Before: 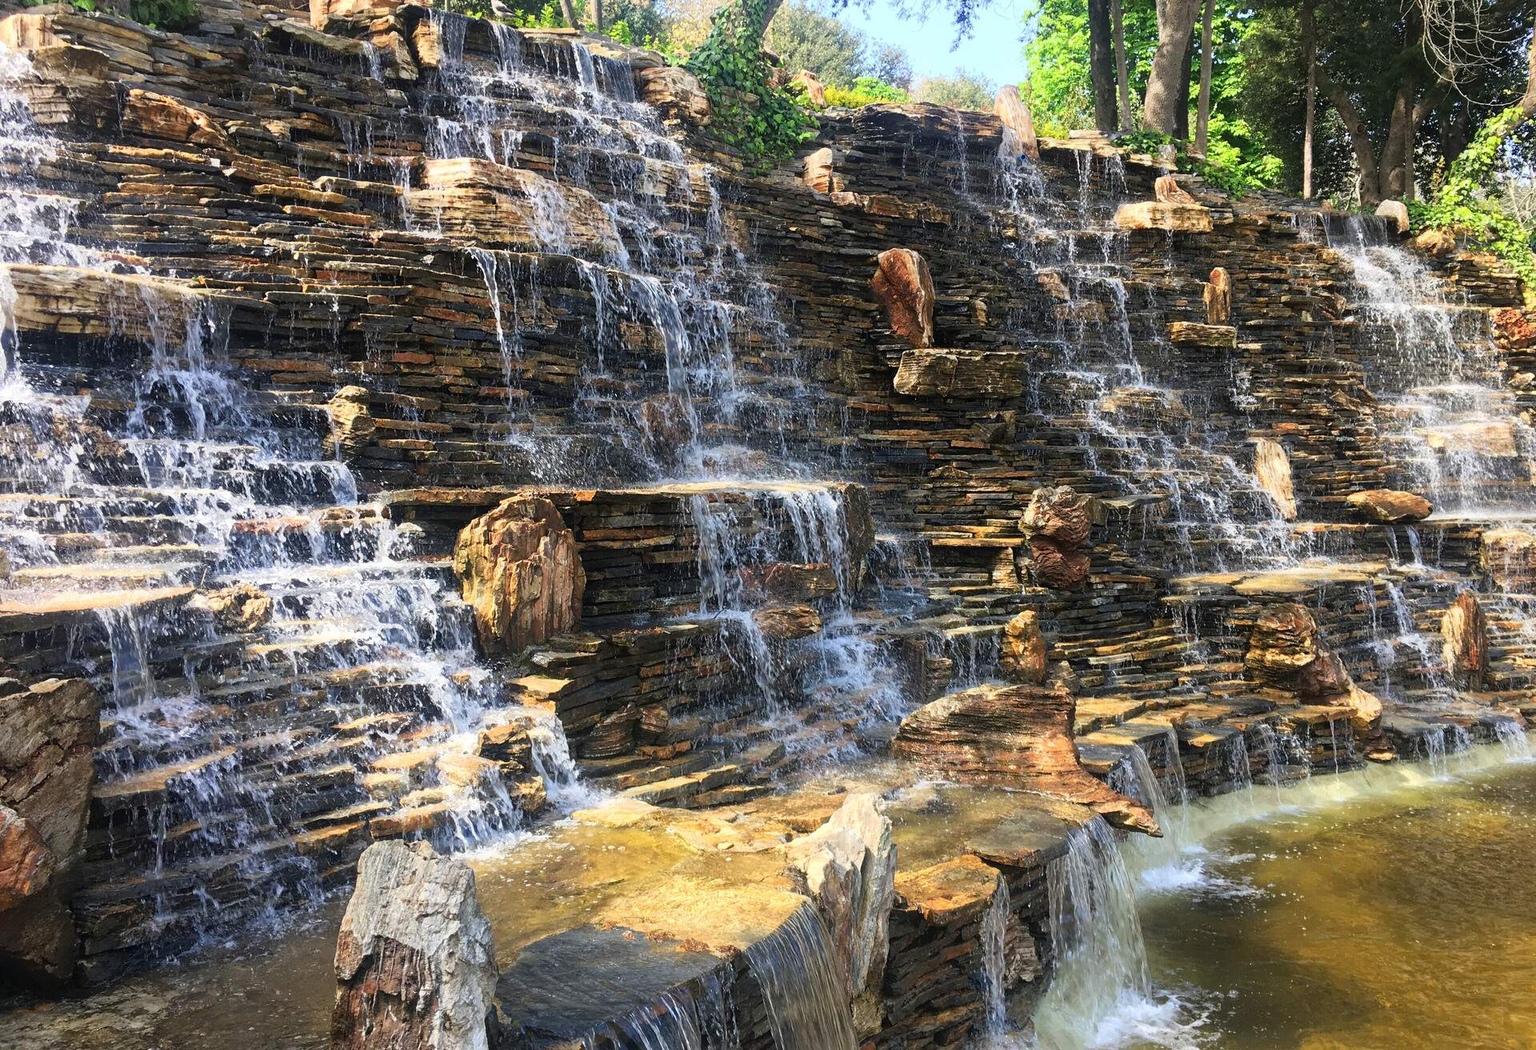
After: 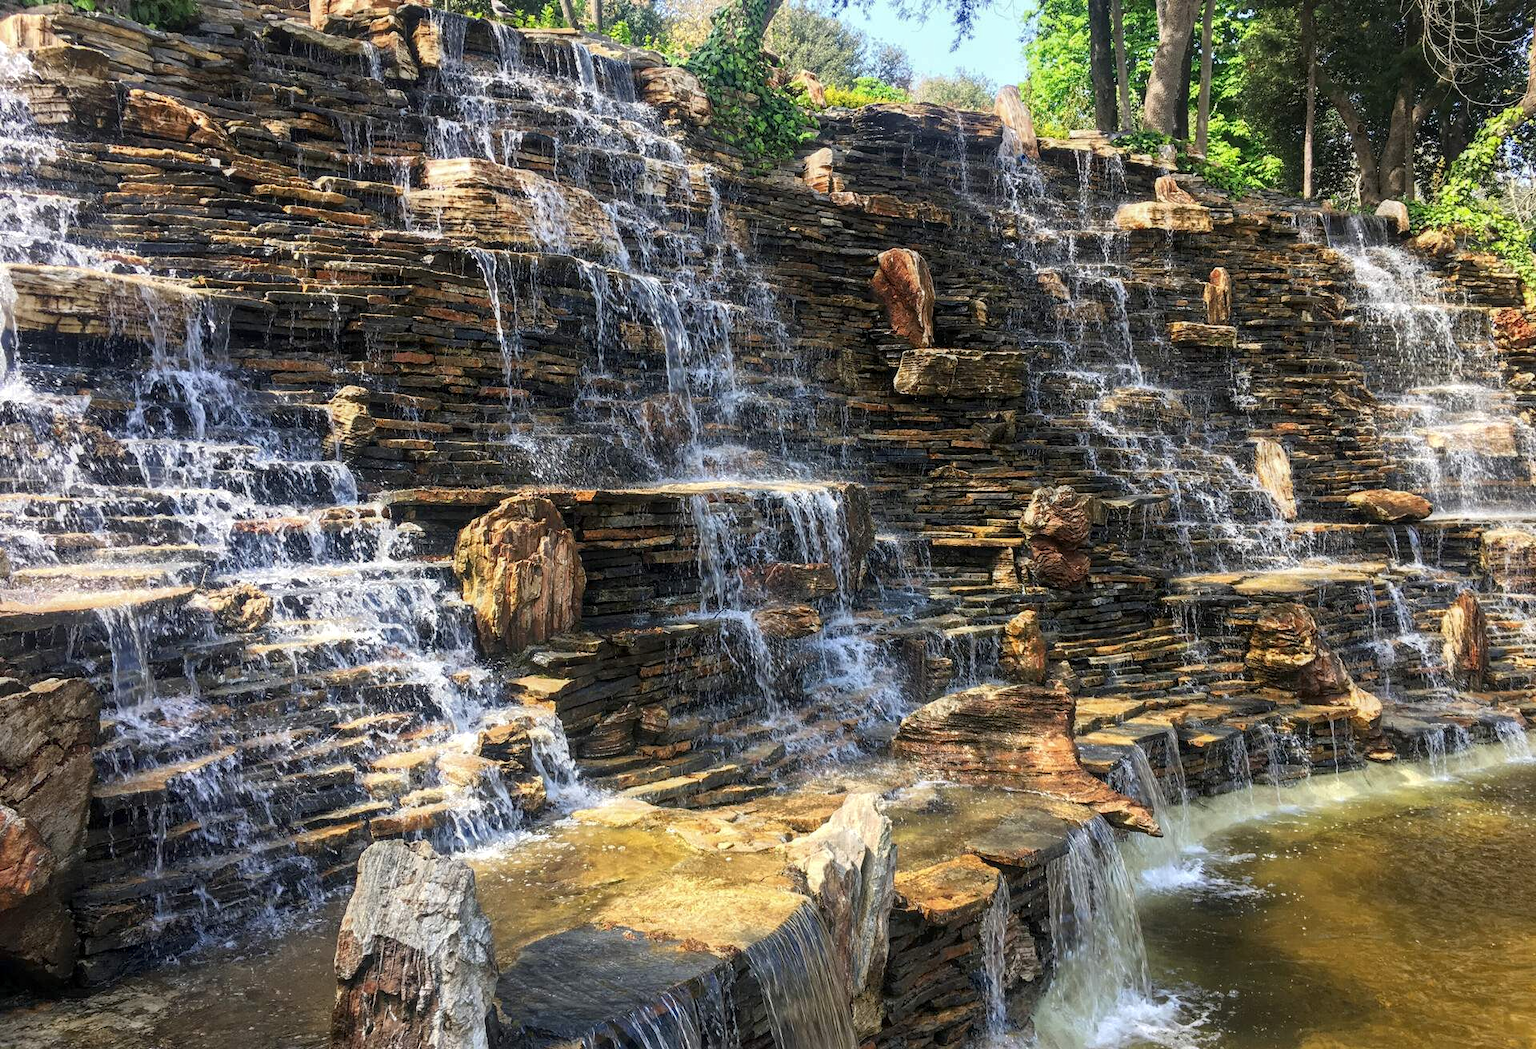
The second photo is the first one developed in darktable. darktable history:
local contrast: on, module defaults
tone curve: curves: ch0 [(0, 0) (0.915, 0.89) (1, 1)]
